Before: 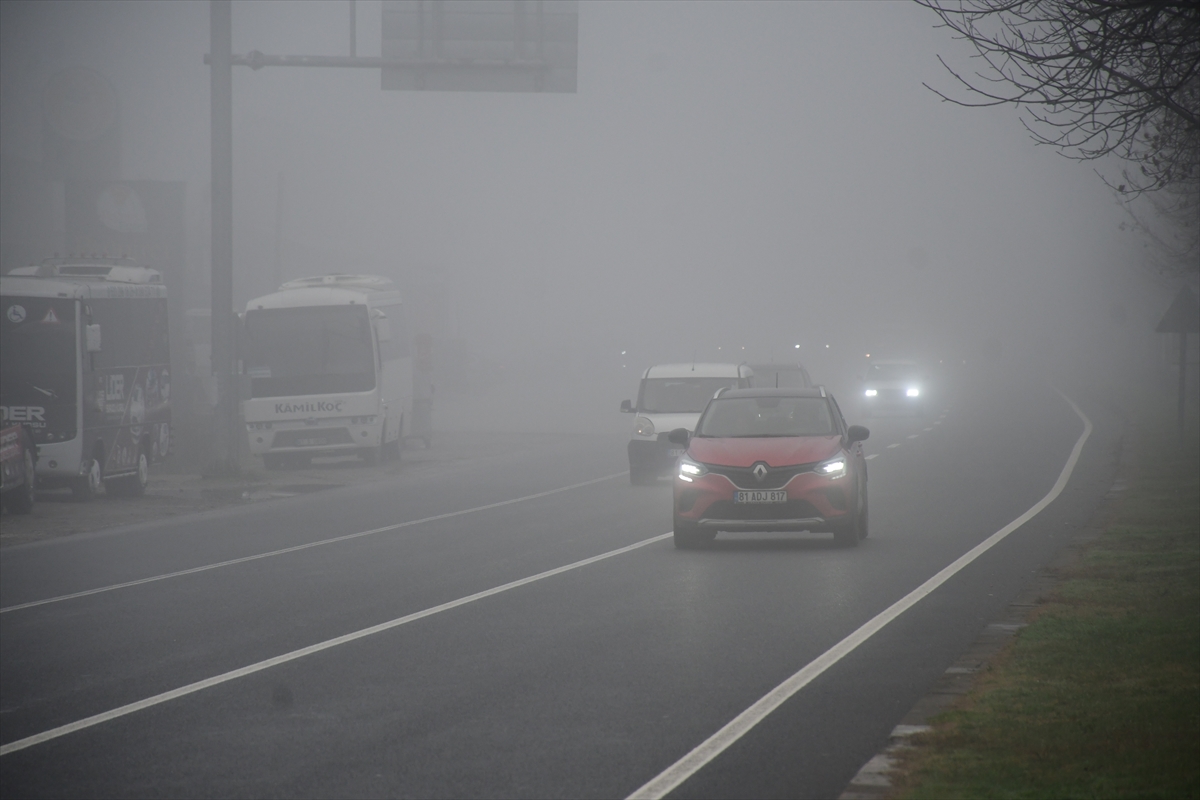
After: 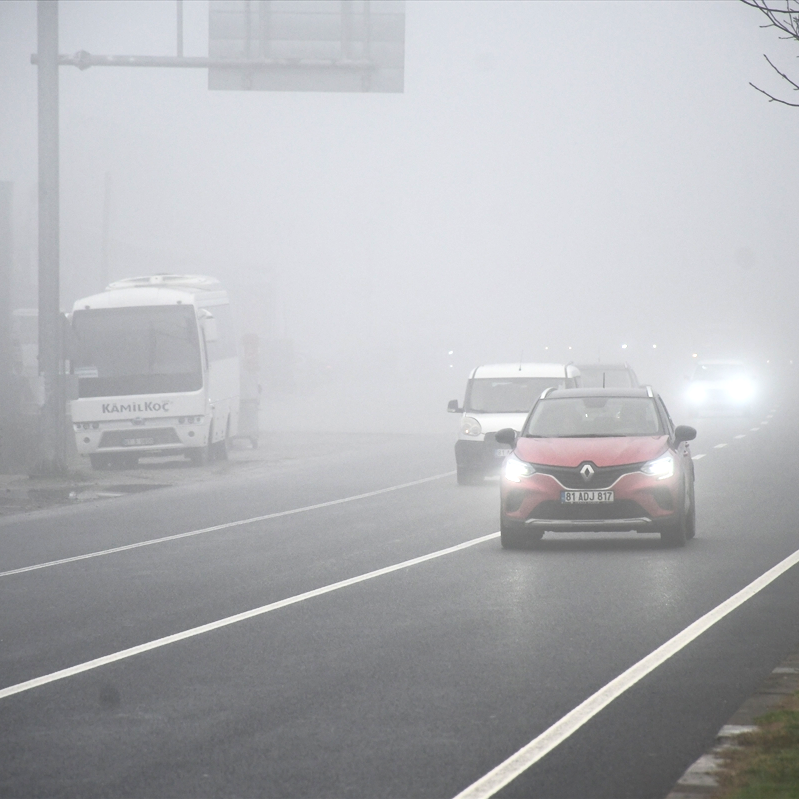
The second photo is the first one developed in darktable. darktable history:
local contrast: mode bilateral grid, contrast 25, coarseness 50, detail 123%, midtone range 0.2
exposure: black level correction 0, exposure 0.9 EV, compensate highlight preservation false
crop and rotate: left 14.436%, right 18.898%
base curve: curves: ch0 [(0, 0) (0.257, 0.25) (0.482, 0.586) (0.757, 0.871) (1, 1)]
